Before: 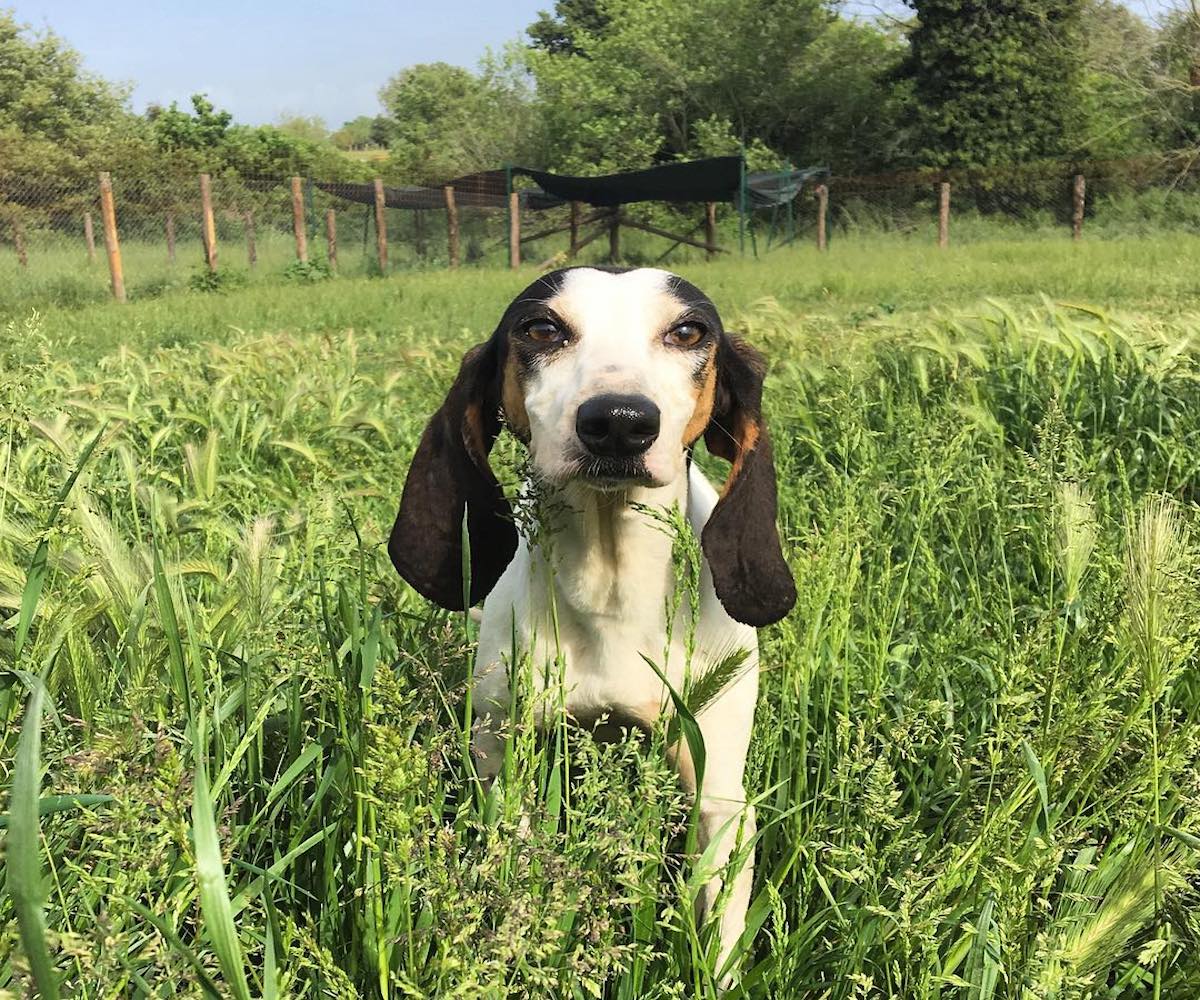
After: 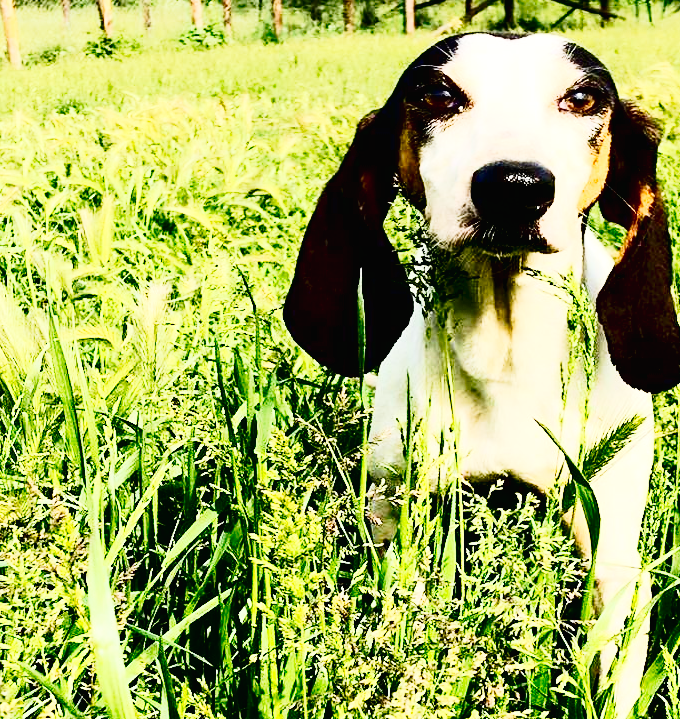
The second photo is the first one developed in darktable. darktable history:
exposure: black level correction 0.042, exposure 0.498 EV, compensate highlight preservation false
contrast brightness saturation: contrast 0.406, brightness 0.098, saturation 0.21
tone curve: curves: ch0 [(0, 0.012) (0.037, 0.03) (0.123, 0.092) (0.19, 0.157) (0.269, 0.27) (0.48, 0.57) (0.595, 0.695) (0.718, 0.823) (0.855, 0.913) (1, 0.982)]; ch1 [(0, 0) (0.243, 0.245) (0.422, 0.415) (0.493, 0.495) (0.508, 0.506) (0.536, 0.542) (0.569, 0.611) (0.611, 0.662) (0.769, 0.807) (1, 1)]; ch2 [(0, 0) (0.249, 0.216) (0.349, 0.321) (0.424, 0.442) (0.476, 0.483) (0.498, 0.499) (0.517, 0.519) (0.532, 0.56) (0.569, 0.624) (0.614, 0.667) (0.706, 0.757) (0.808, 0.809) (0.991, 0.968)], preserve colors none
crop: left 8.82%, top 23.439%, right 34.457%, bottom 4.645%
velvia: on, module defaults
